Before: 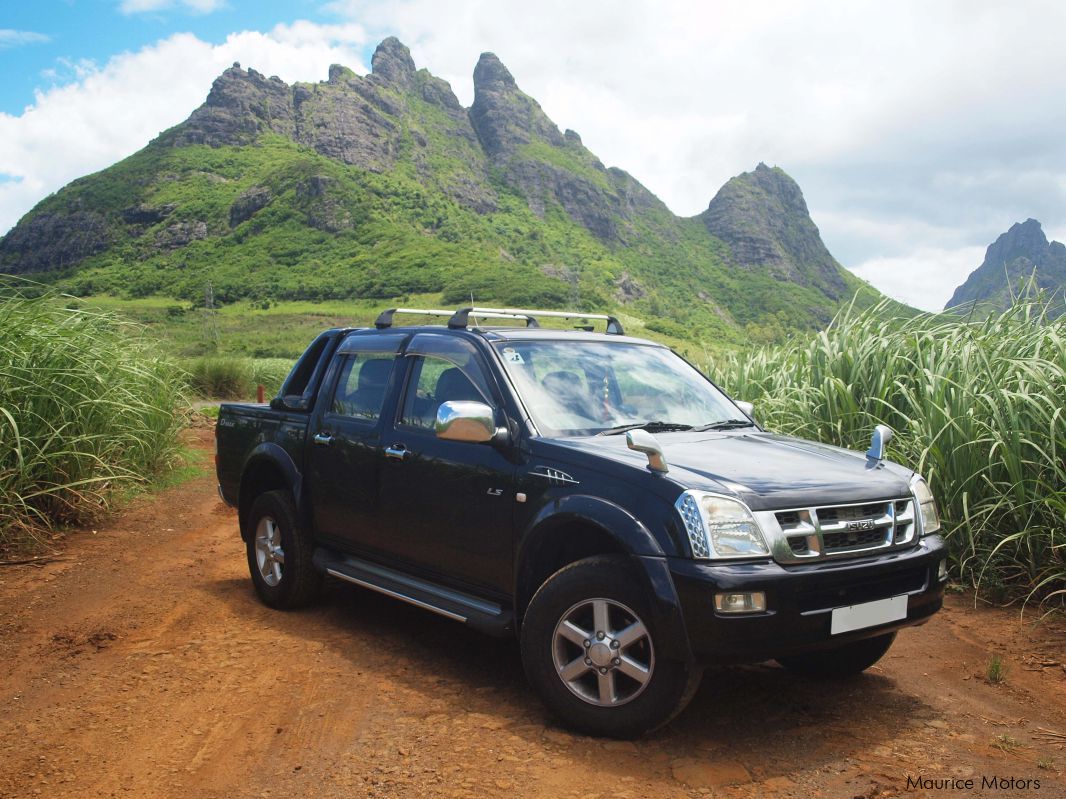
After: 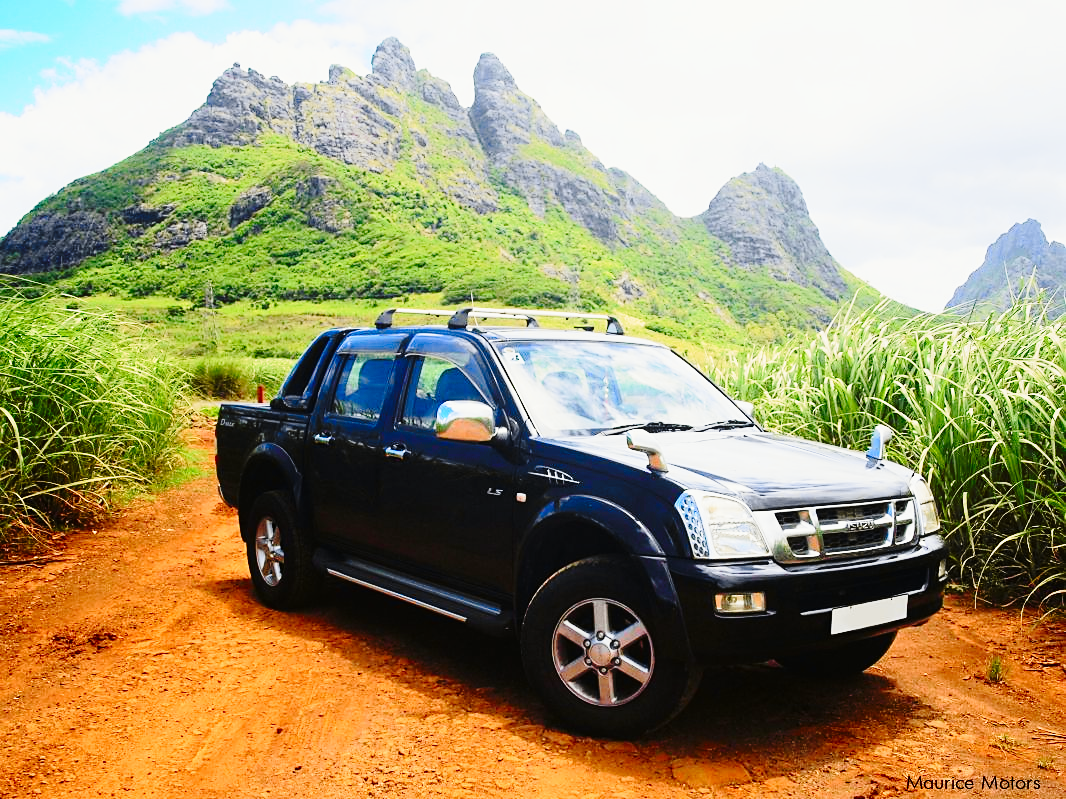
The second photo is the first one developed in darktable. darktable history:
sharpen: radius 1.821, amount 0.396, threshold 1.474
contrast brightness saturation: saturation 0.1
base curve: curves: ch0 [(0, 0) (0.04, 0.03) (0.133, 0.232) (0.448, 0.748) (0.843, 0.968) (1, 1)], preserve colors none
tone curve: curves: ch0 [(0, 0.006) (0.037, 0.022) (0.123, 0.105) (0.19, 0.173) (0.277, 0.279) (0.474, 0.517) (0.597, 0.662) (0.687, 0.774) (0.855, 0.891) (1, 0.982)]; ch1 [(0, 0) (0.243, 0.245) (0.422, 0.415) (0.493, 0.498) (0.508, 0.503) (0.531, 0.55) (0.551, 0.582) (0.626, 0.672) (0.694, 0.732) (1, 1)]; ch2 [(0, 0) (0.249, 0.216) (0.356, 0.329) (0.424, 0.442) (0.476, 0.477) (0.498, 0.503) (0.517, 0.524) (0.532, 0.547) (0.562, 0.592) (0.614, 0.657) (0.706, 0.748) (0.808, 0.809) (0.991, 0.968)], color space Lab, independent channels, preserve colors none
